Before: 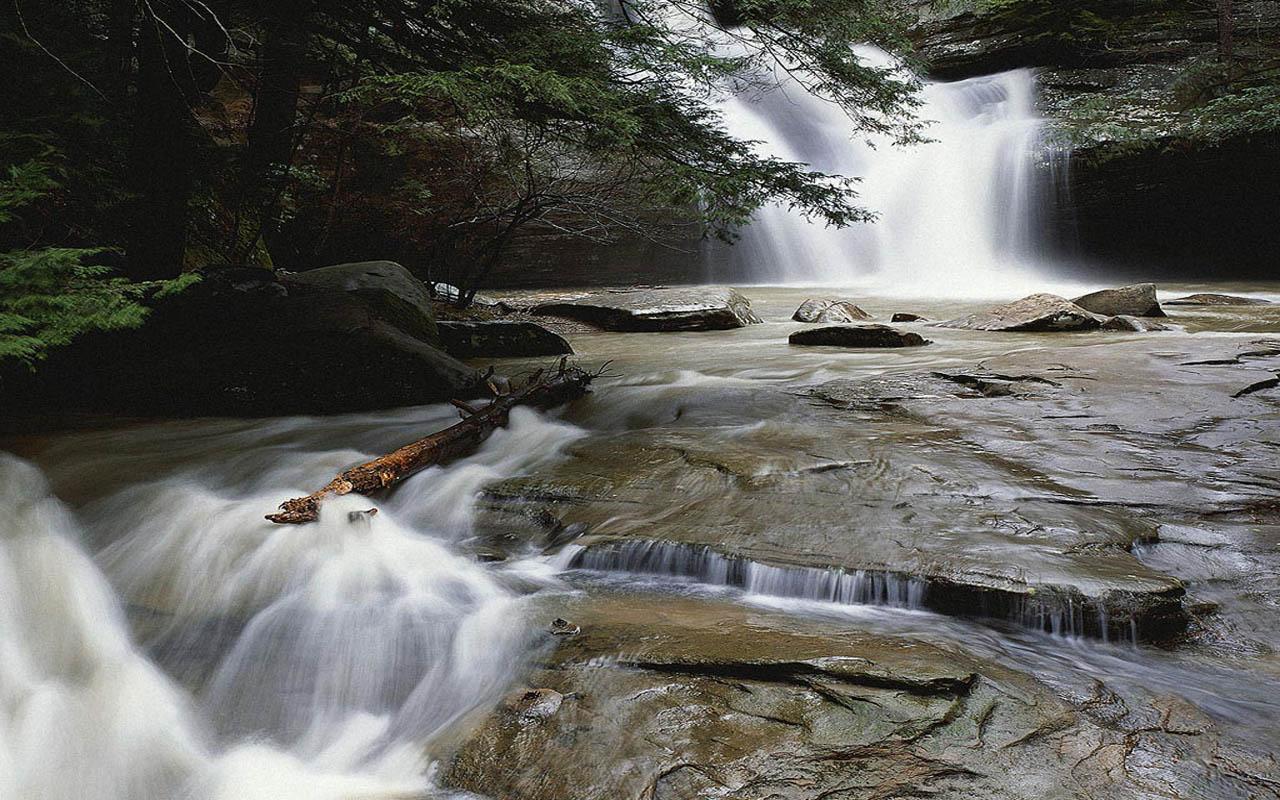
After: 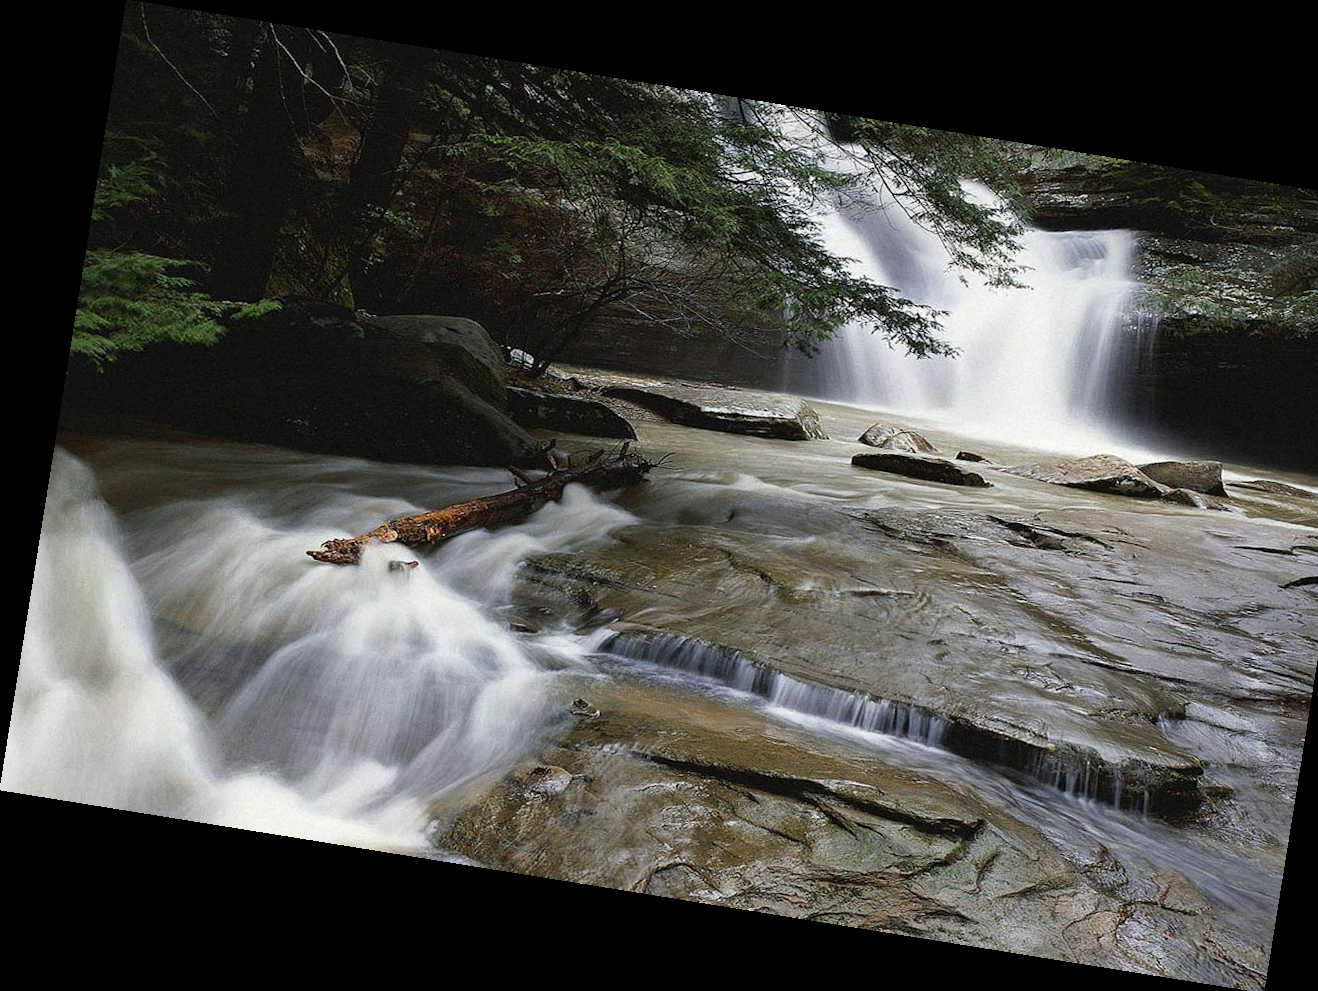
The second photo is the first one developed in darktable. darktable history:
rotate and perspective: rotation 9.12°, automatic cropping off
crop and rotate: right 5.167%
